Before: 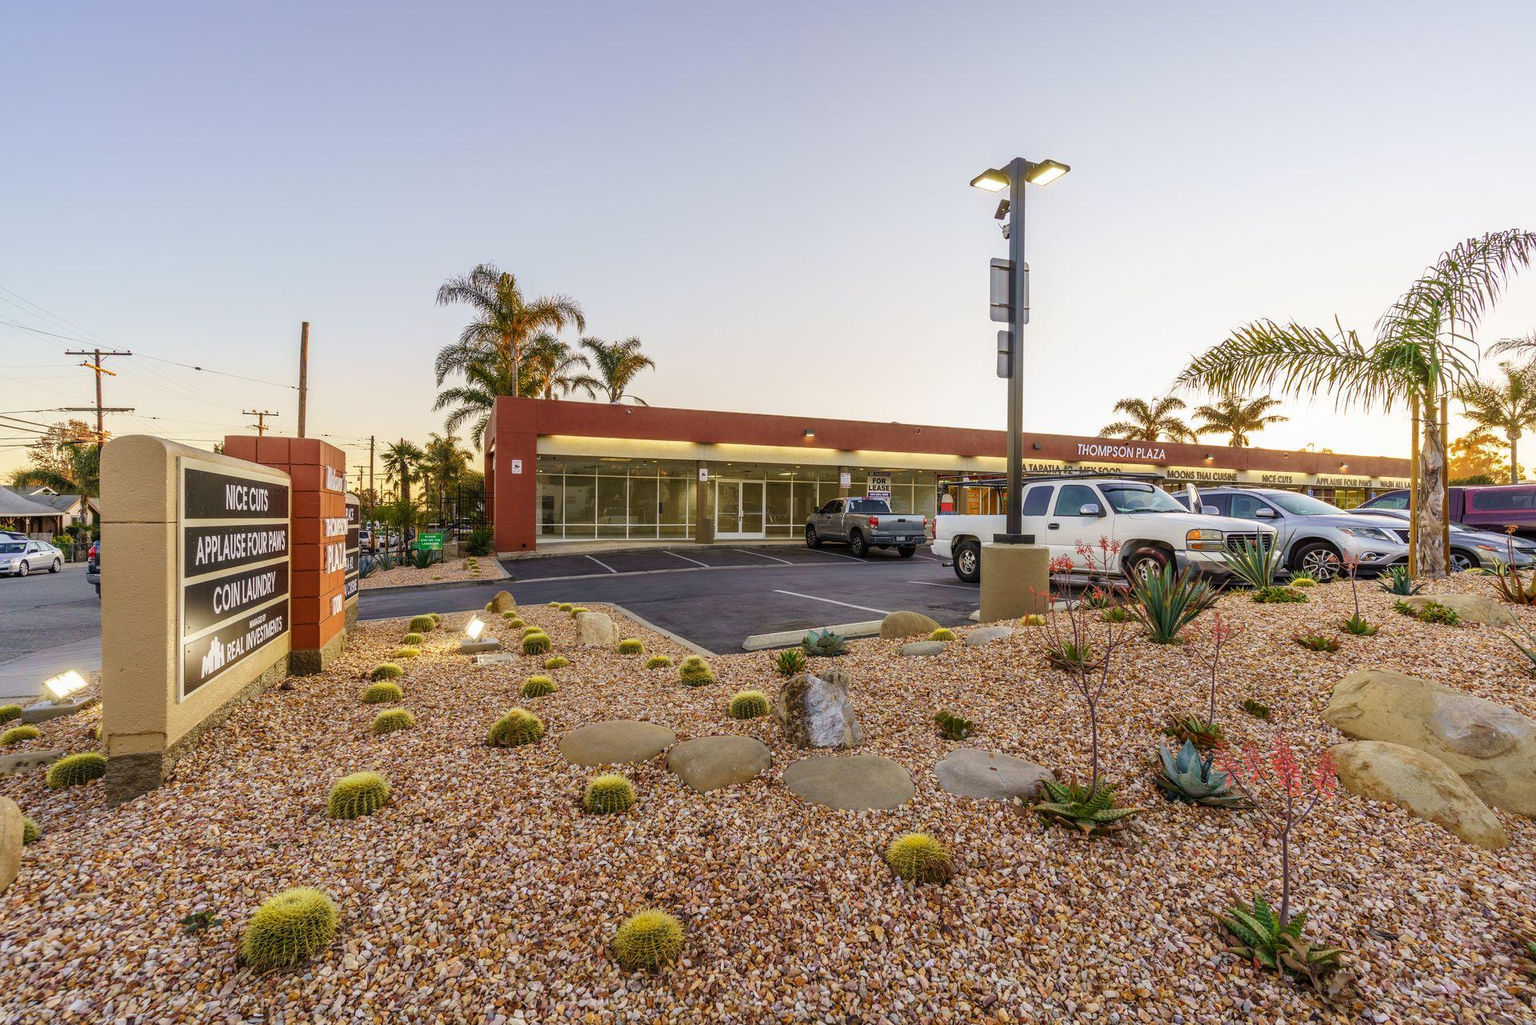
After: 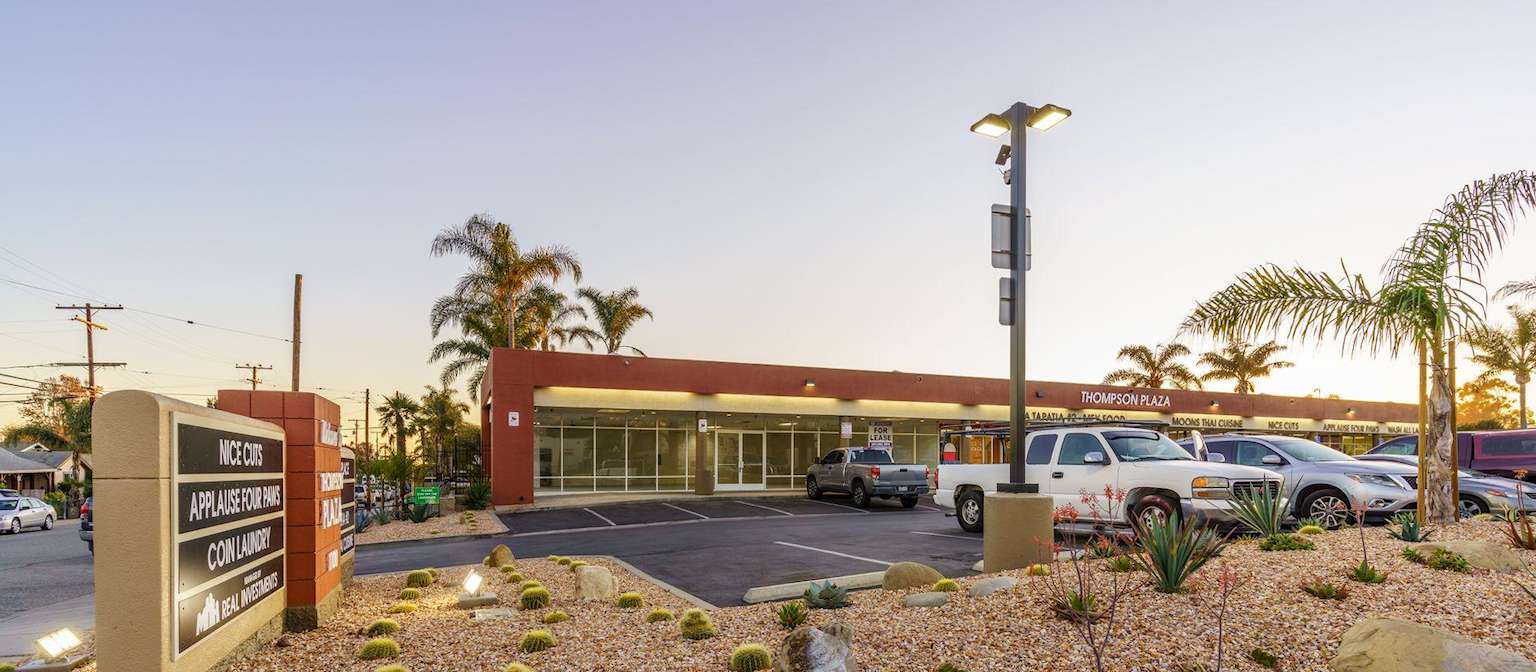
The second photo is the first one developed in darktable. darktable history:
rotate and perspective: rotation -0.45°, automatic cropping original format, crop left 0.008, crop right 0.992, crop top 0.012, crop bottom 0.988
crop and rotate: top 4.848%, bottom 29.503%
